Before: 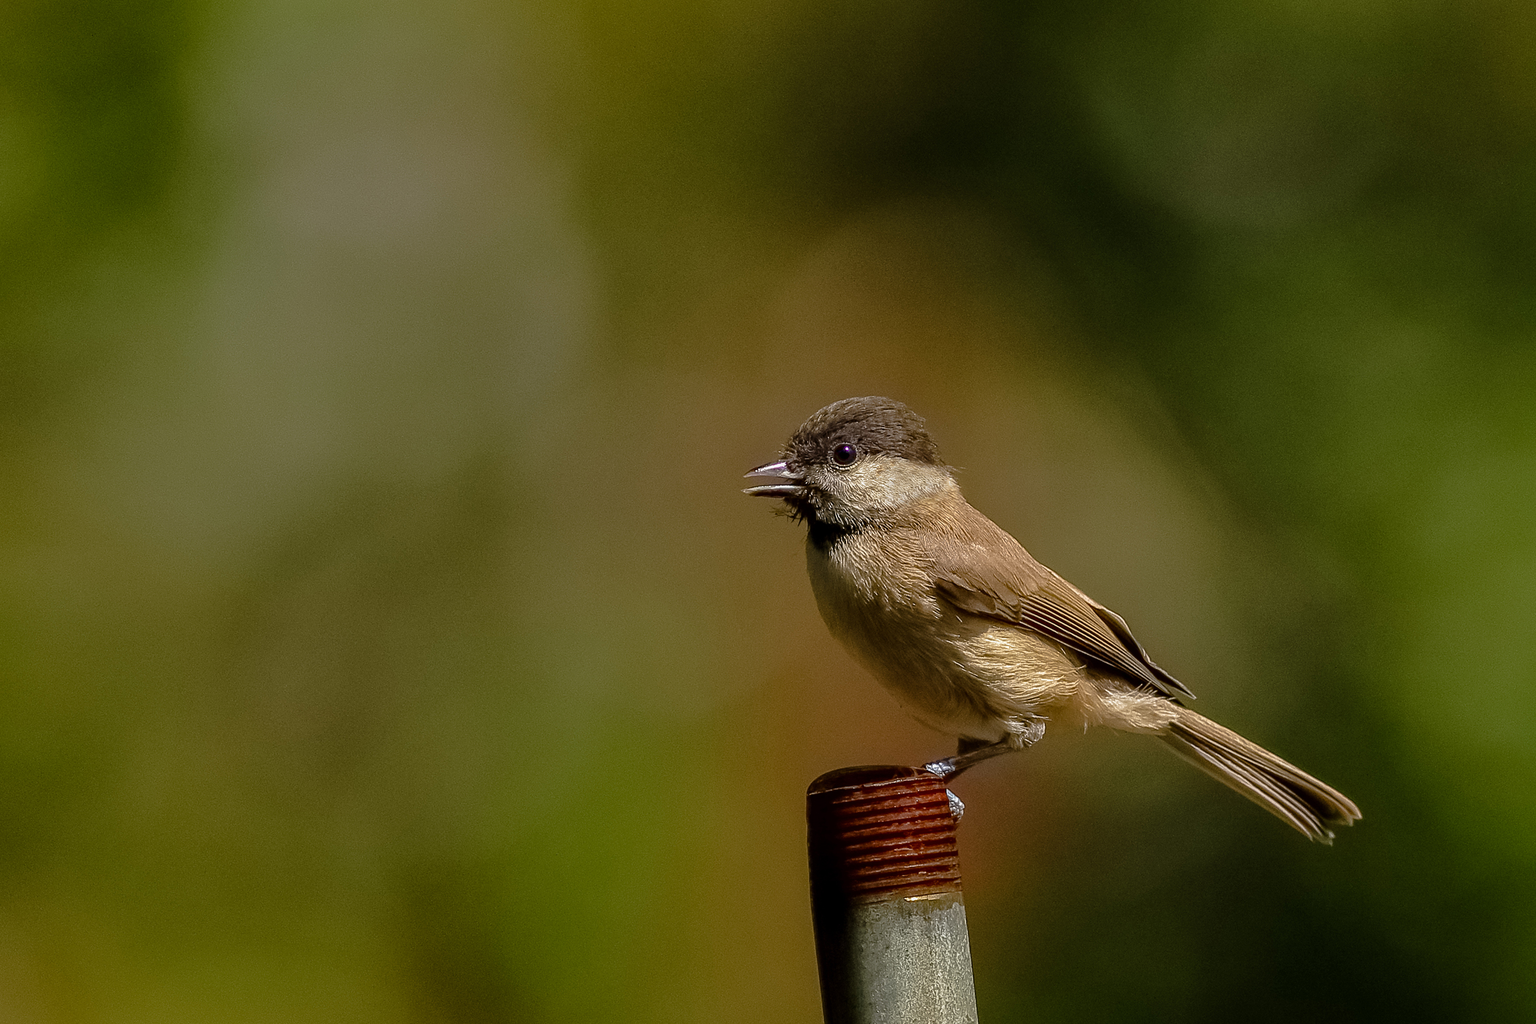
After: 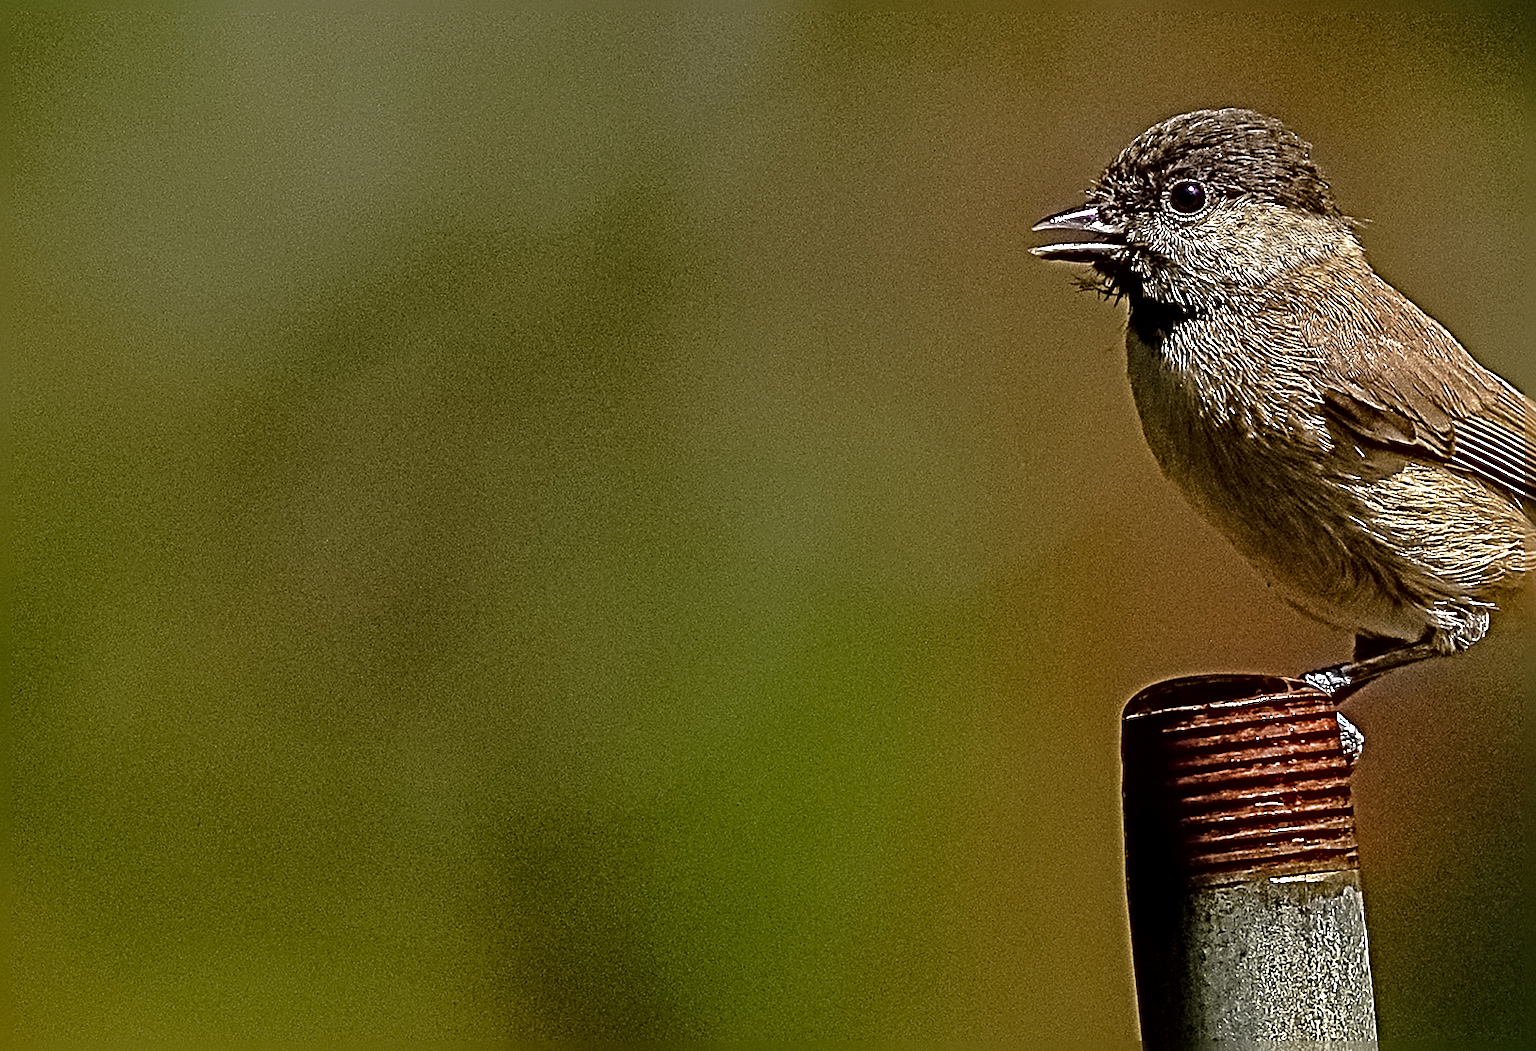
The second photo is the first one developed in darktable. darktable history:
local contrast: mode bilateral grid, contrast 20, coarseness 50, detail 120%, midtone range 0.2
crop and rotate: angle -0.775°, left 3.69%, top 31.604%, right 29.74%
sharpen: radius 6.261, amount 1.796, threshold 0.203
